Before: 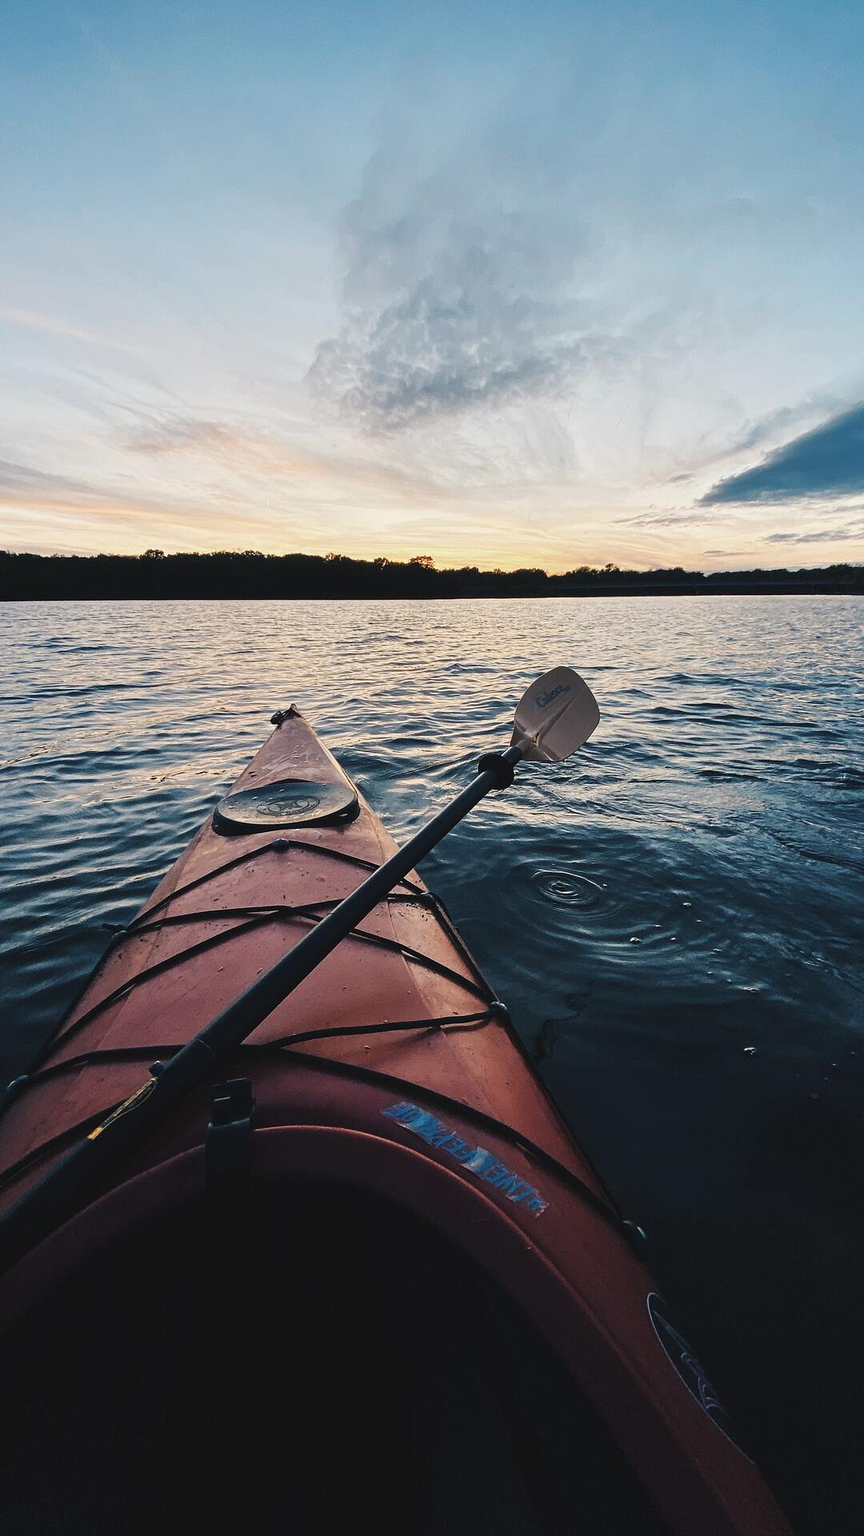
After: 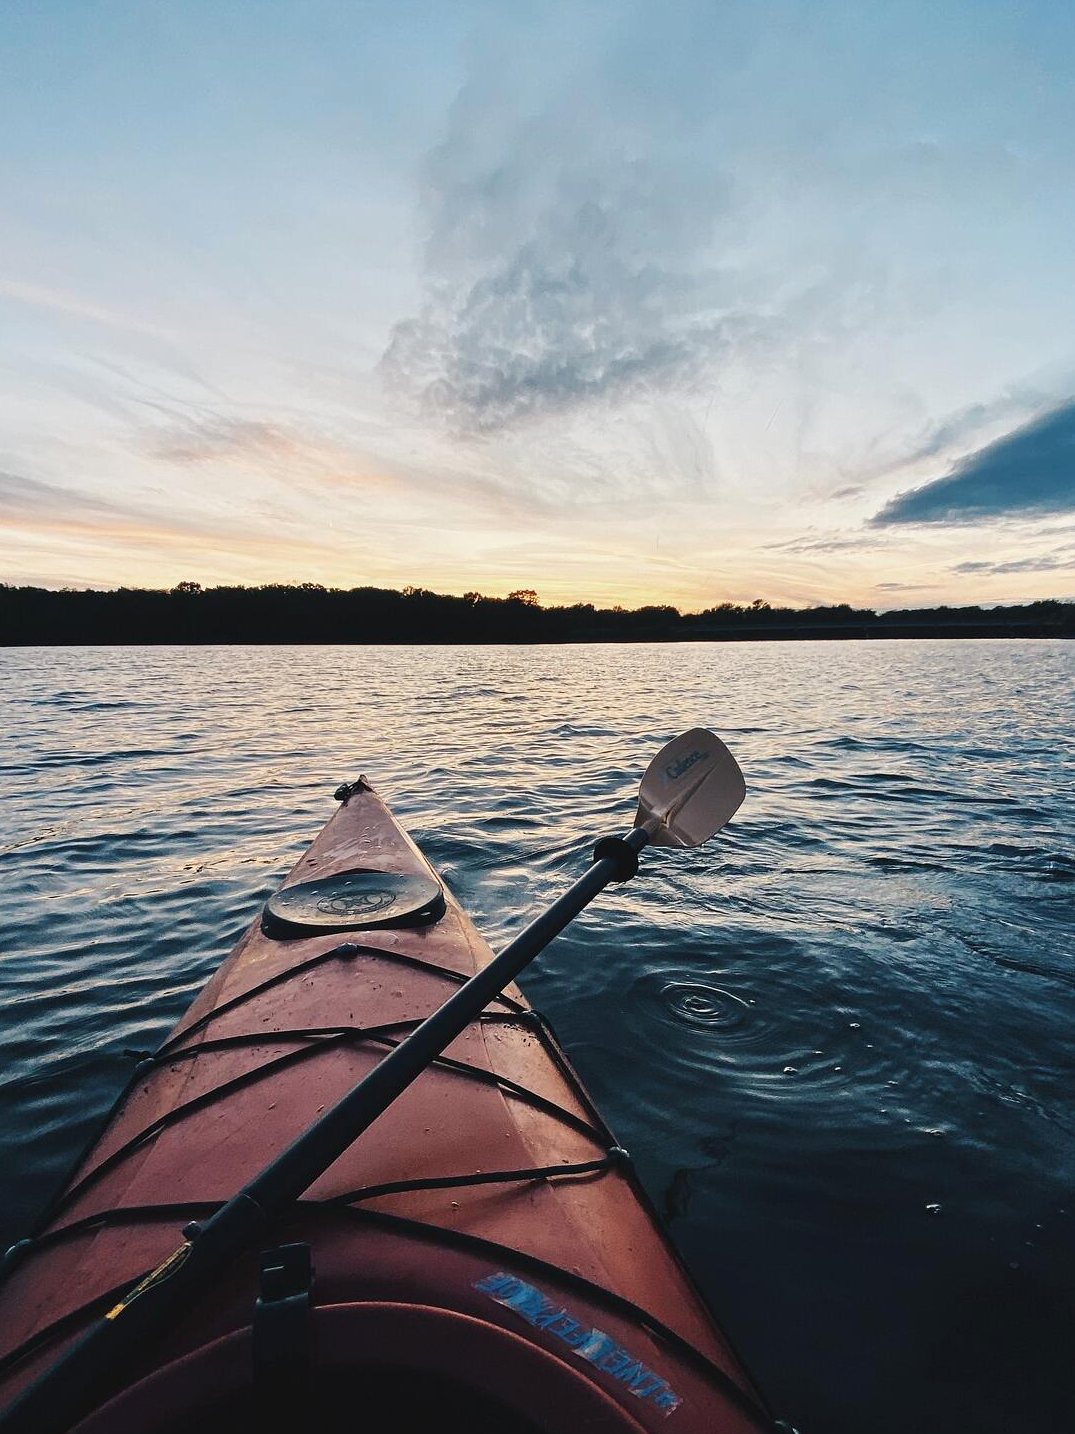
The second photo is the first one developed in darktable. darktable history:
contrast brightness saturation: contrast 0.08, saturation 0.02
crop: left 0.387%, top 5.469%, bottom 19.809%
